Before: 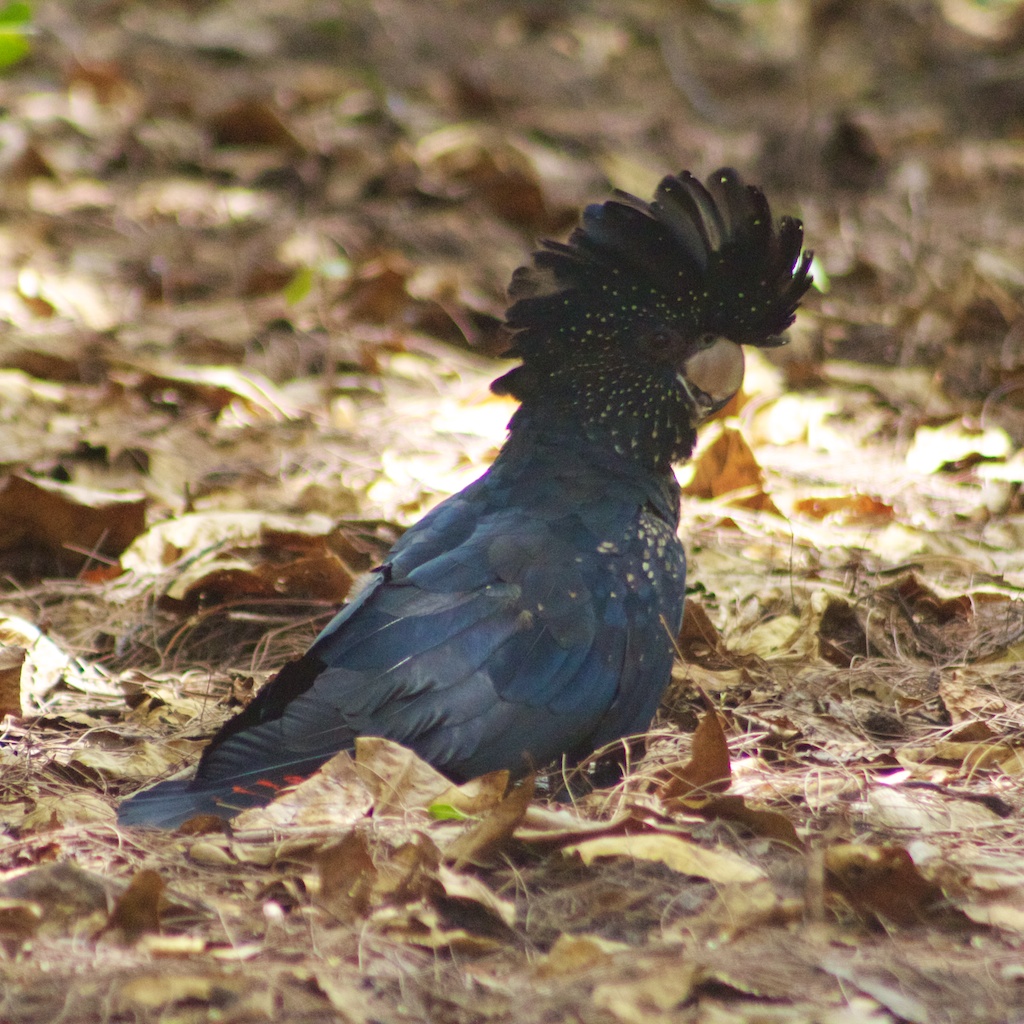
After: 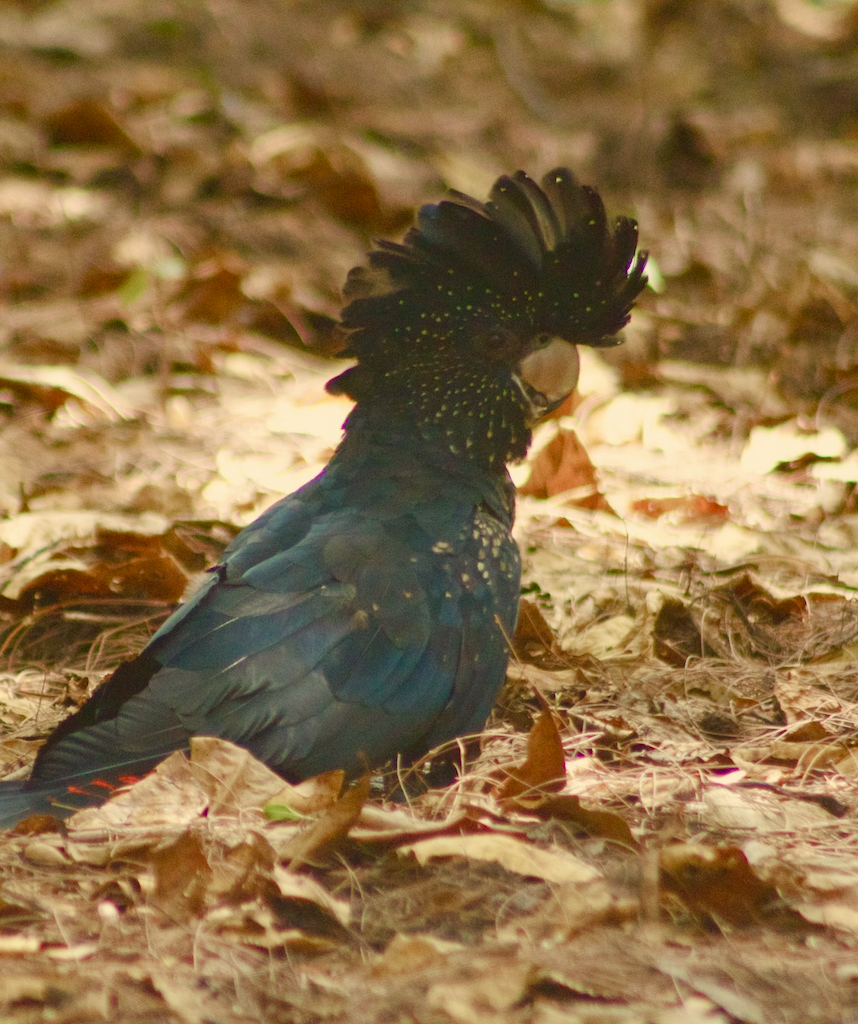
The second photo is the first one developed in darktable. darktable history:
crop: left 16.145%
white balance: red 1.08, blue 0.791
color balance rgb: shadows lift › chroma 1%, shadows lift › hue 113°, highlights gain › chroma 0.2%, highlights gain › hue 333°, perceptual saturation grading › global saturation 20%, perceptual saturation grading › highlights -50%, perceptual saturation grading › shadows 25%, contrast -10%
